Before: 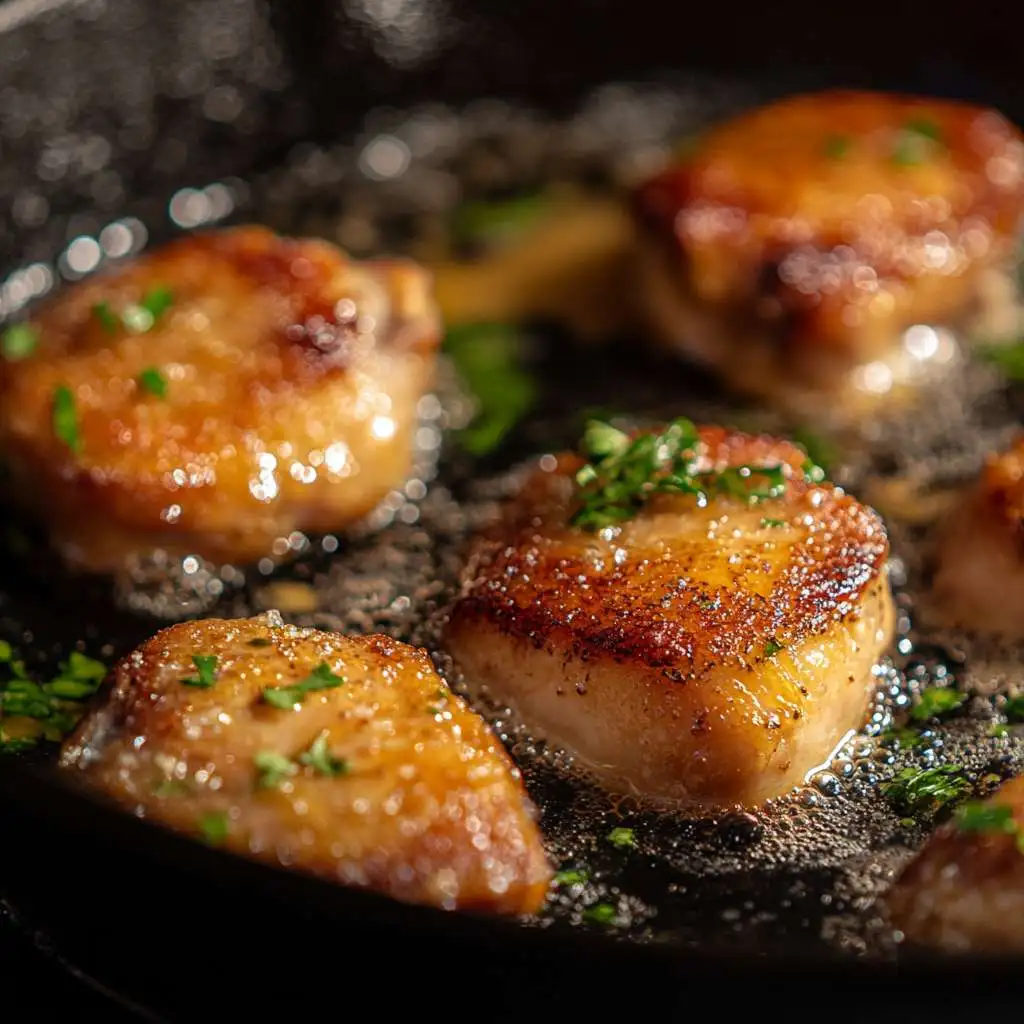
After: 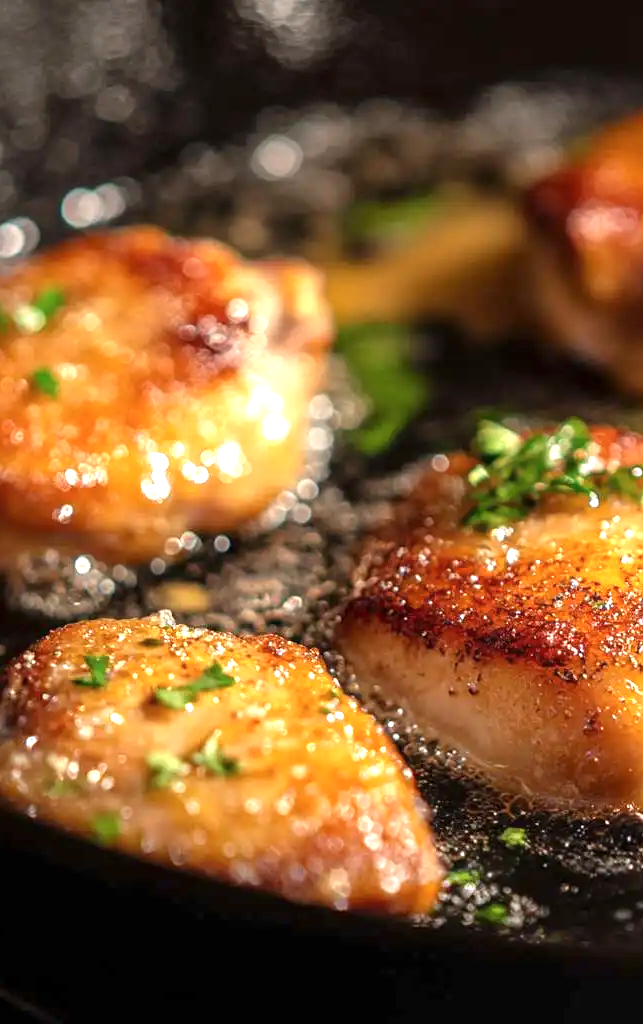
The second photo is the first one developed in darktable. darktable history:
crop: left 10.644%, right 26.528%
contrast brightness saturation: saturation -0.05
exposure: exposure 0.999 EV, compensate highlight preservation false
